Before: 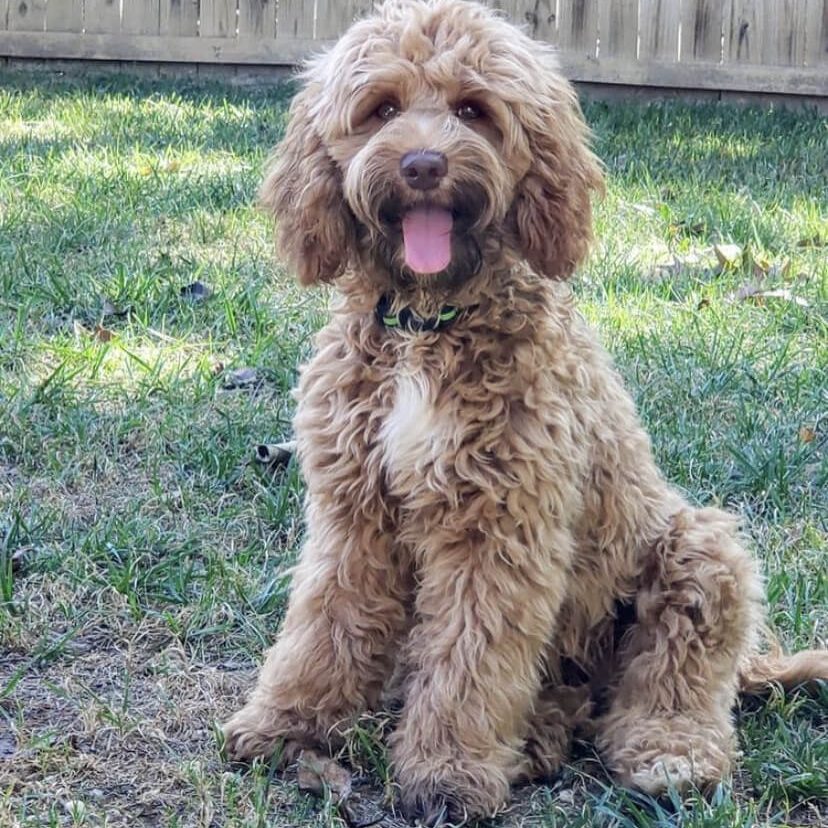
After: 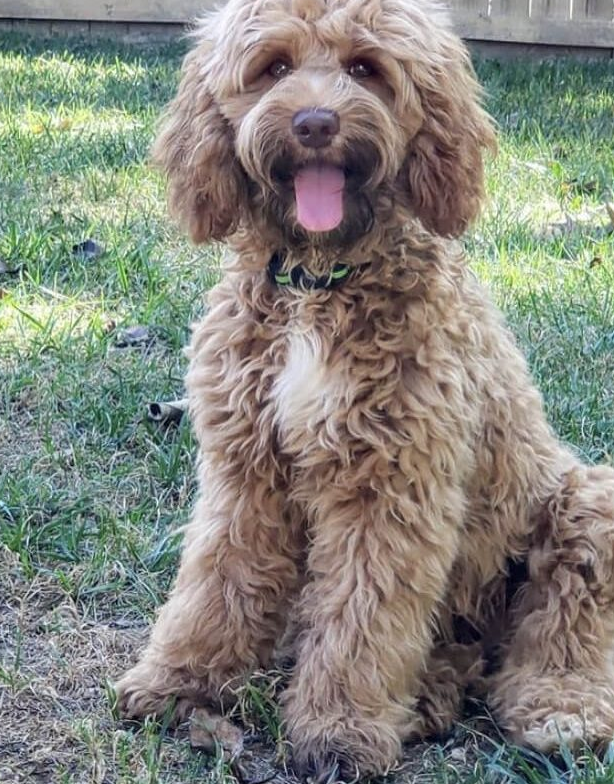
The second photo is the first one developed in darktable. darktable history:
tone equalizer: on, module defaults
crop and rotate: left 13.15%, top 5.251%, right 12.609%
